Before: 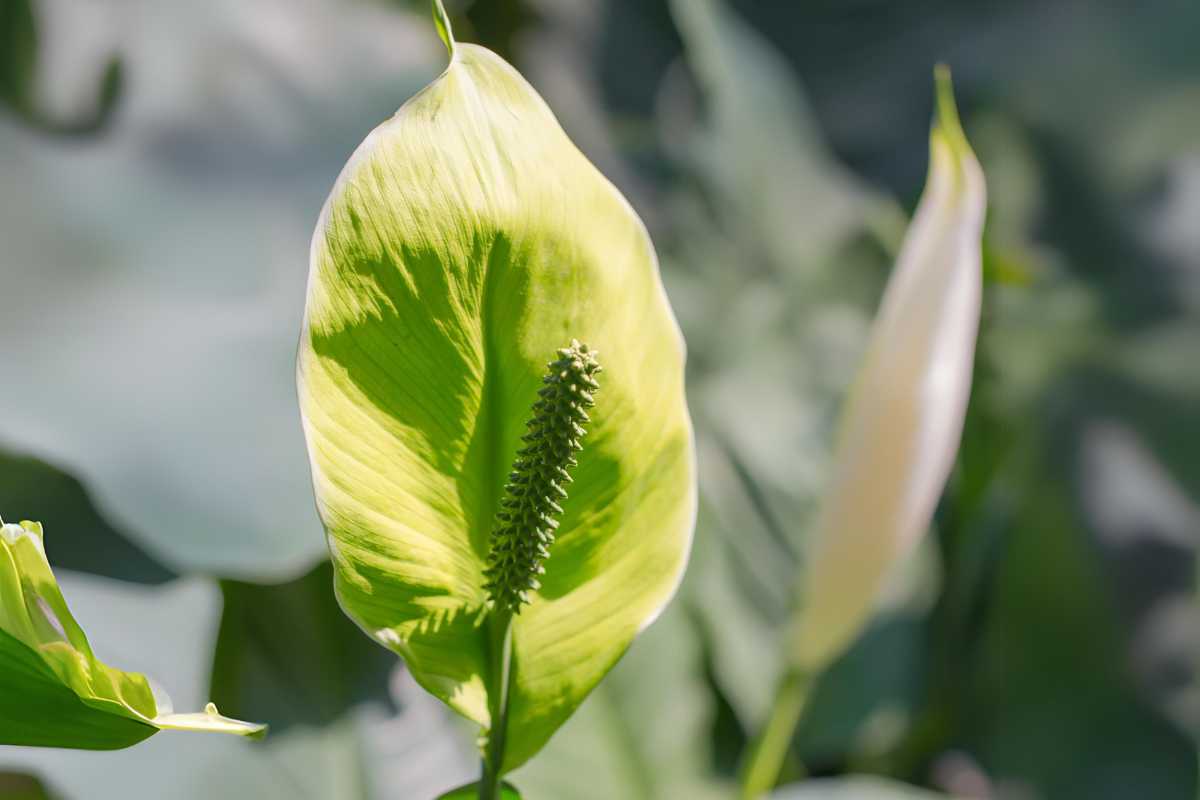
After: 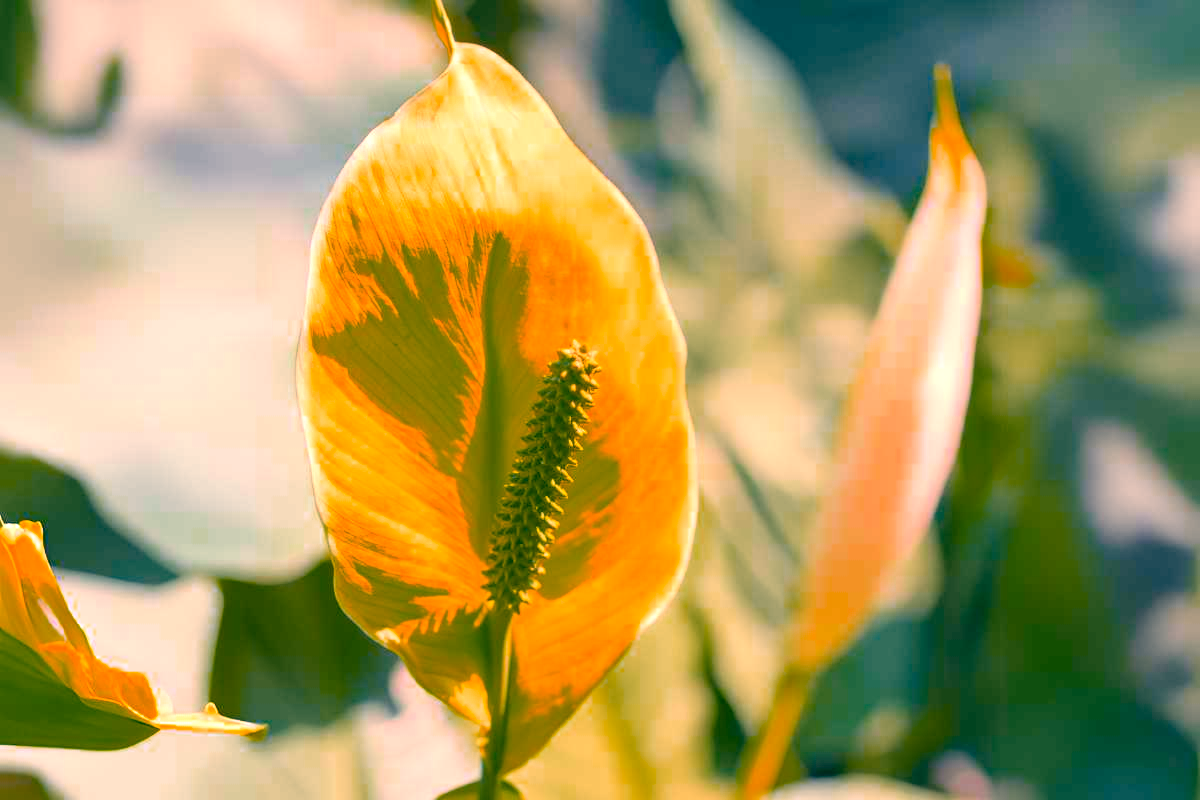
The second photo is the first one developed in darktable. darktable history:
color zones: curves: ch0 [(0.473, 0.374) (0.742, 0.784)]; ch1 [(0.354, 0.737) (0.742, 0.705)]; ch2 [(0.318, 0.421) (0.758, 0.532)]
color correction: highlights a* 10.27, highlights b* 14.11, shadows a* -9.65, shadows b* -14.83
exposure: exposure 1.163 EV, compensate exposure bias true, compensate highlight preservation false
